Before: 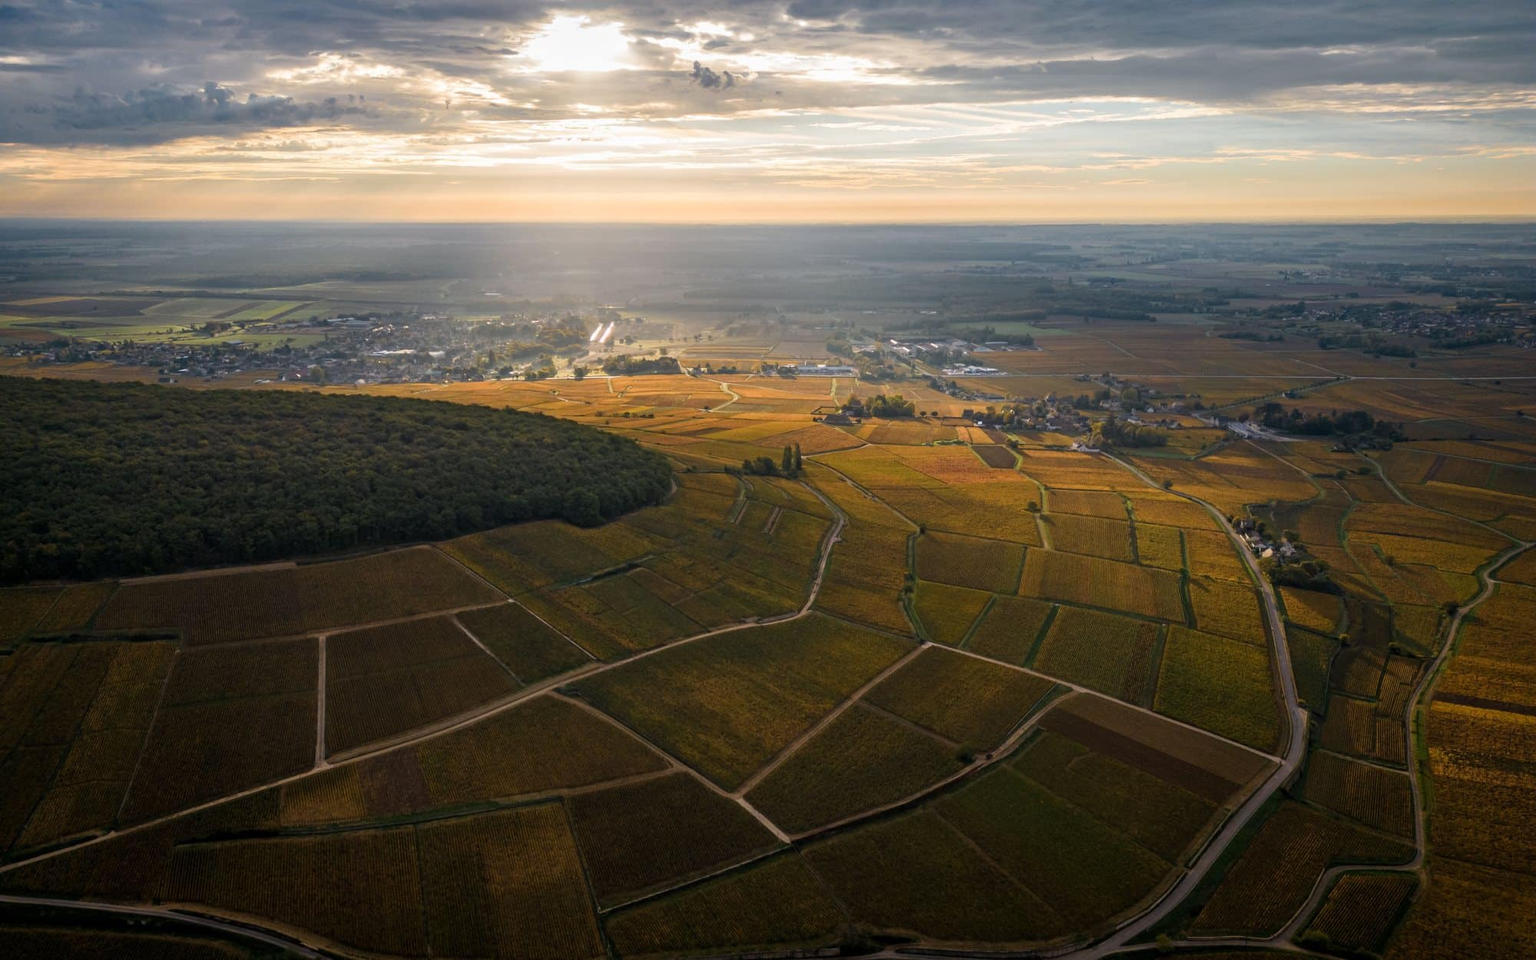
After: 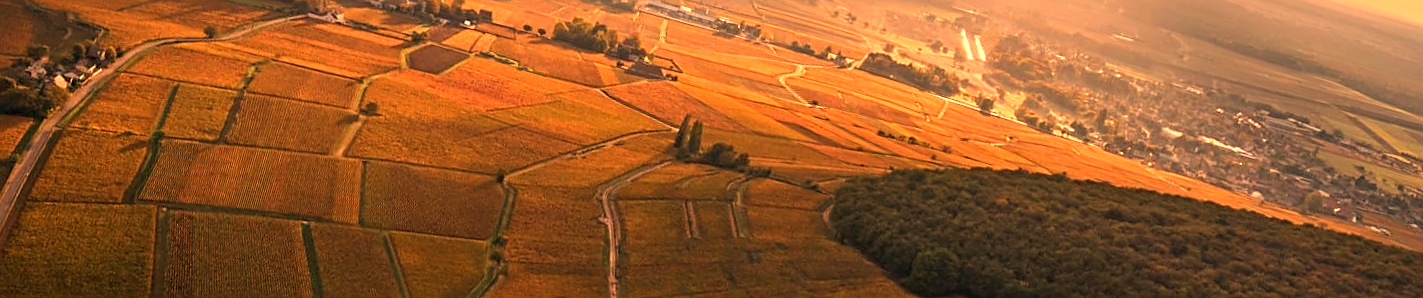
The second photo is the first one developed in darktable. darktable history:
white balance: red 1.467, blue 0.684
sharpen: on, module defaults
exposure: black level correction 0, exposure 0.2 EV, compensate exposure bias true, compensate highlight preservation false
crop and rotate: angle 16.12°, top 30.835%, bottom 35.653%
